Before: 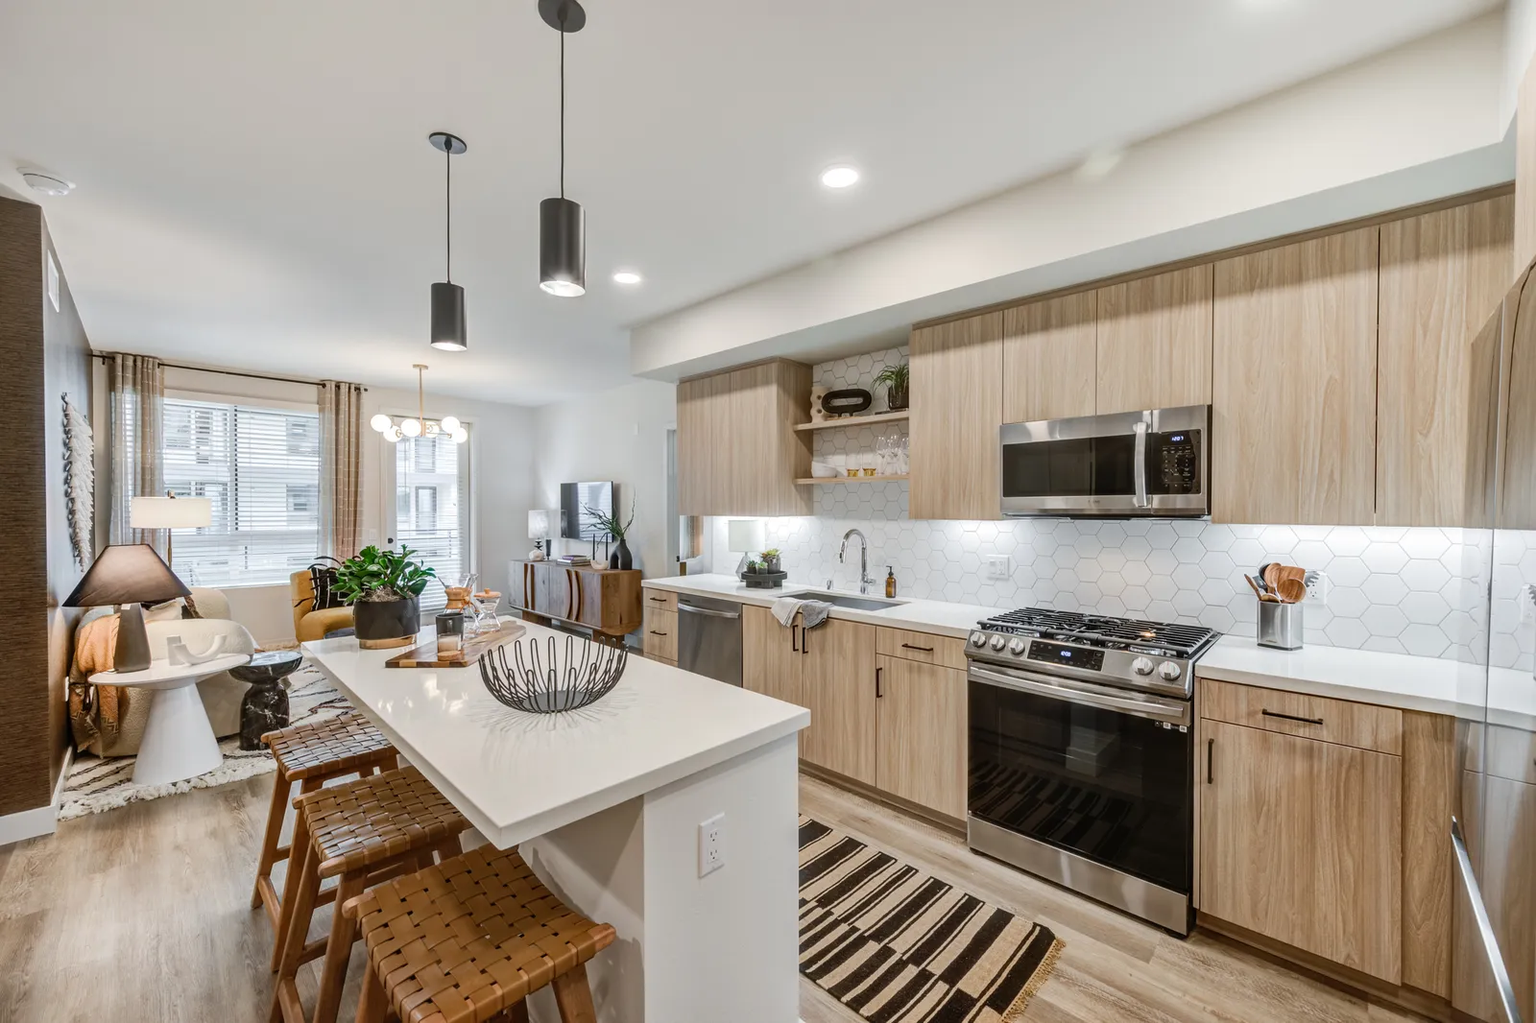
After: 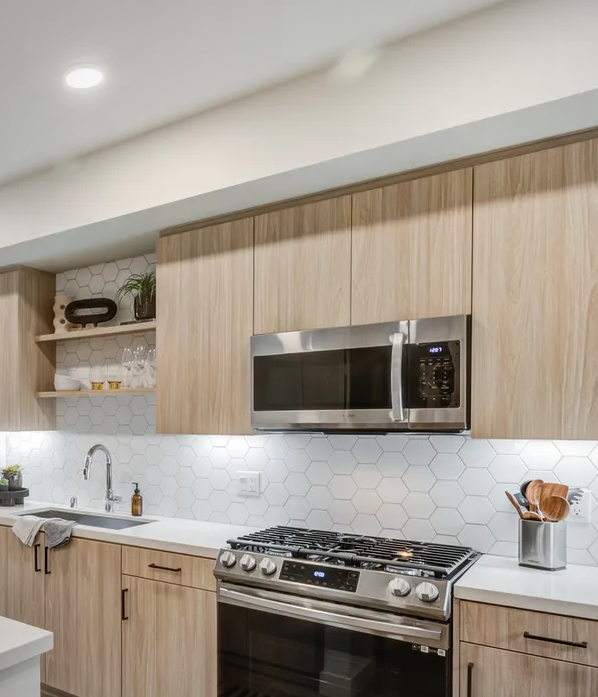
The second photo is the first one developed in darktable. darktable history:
vignetting: fall-off radius 60.96%, brightness -0.266
crop and rotate: left 49.447%, top 10.086%, right 13.143%, bottom 24.447%
